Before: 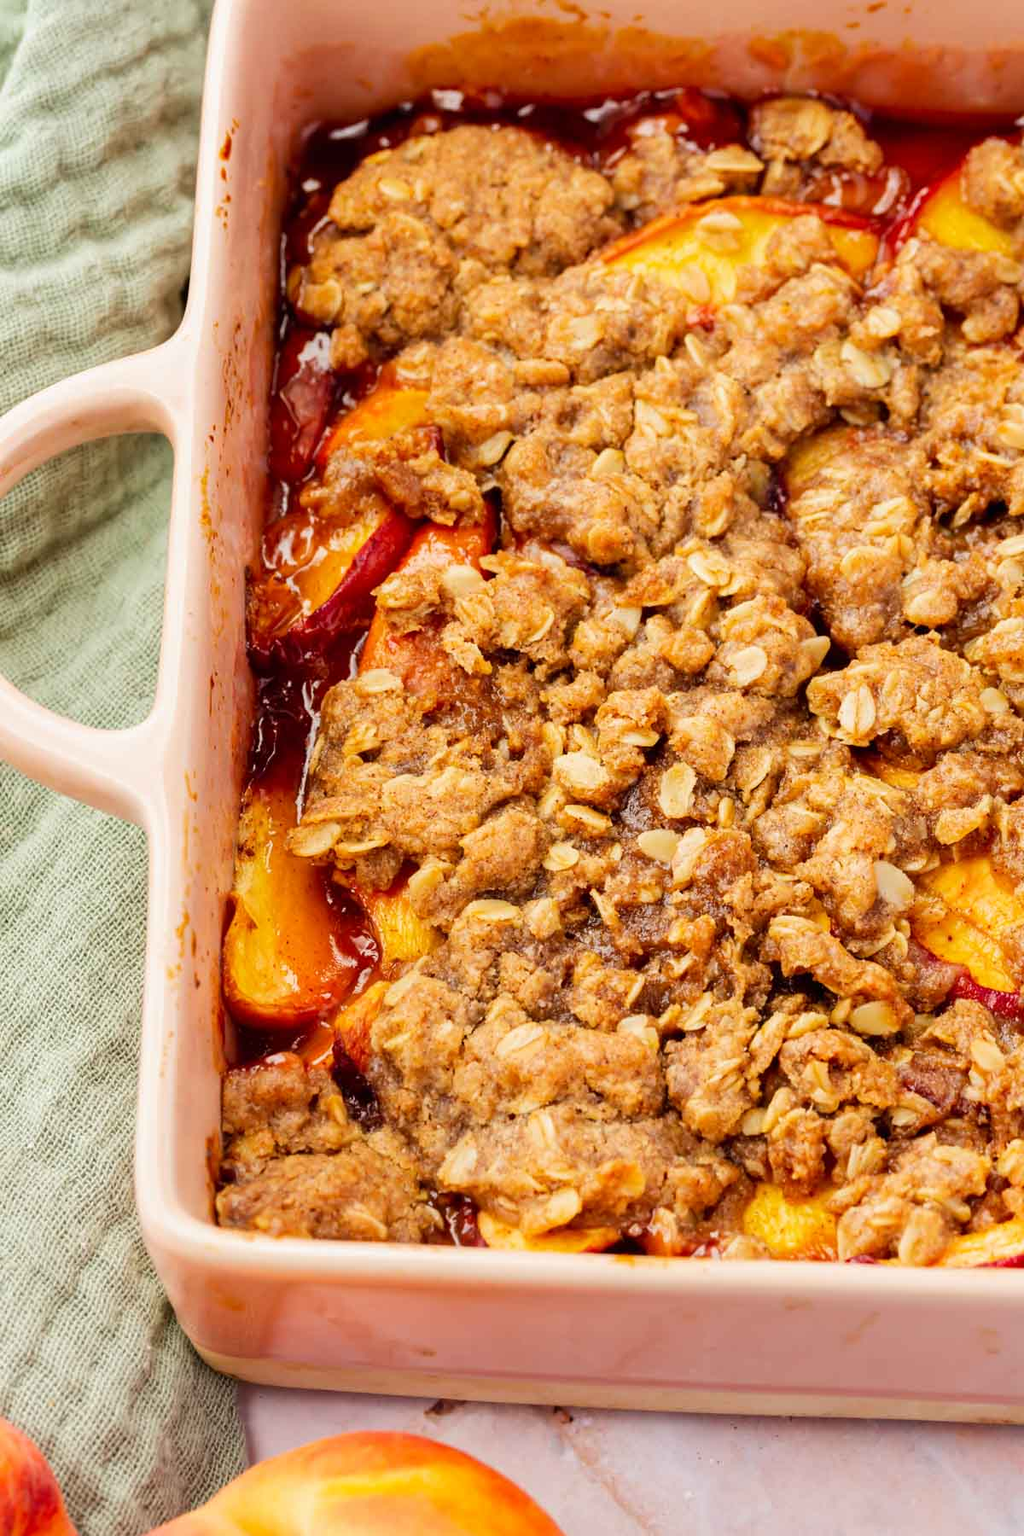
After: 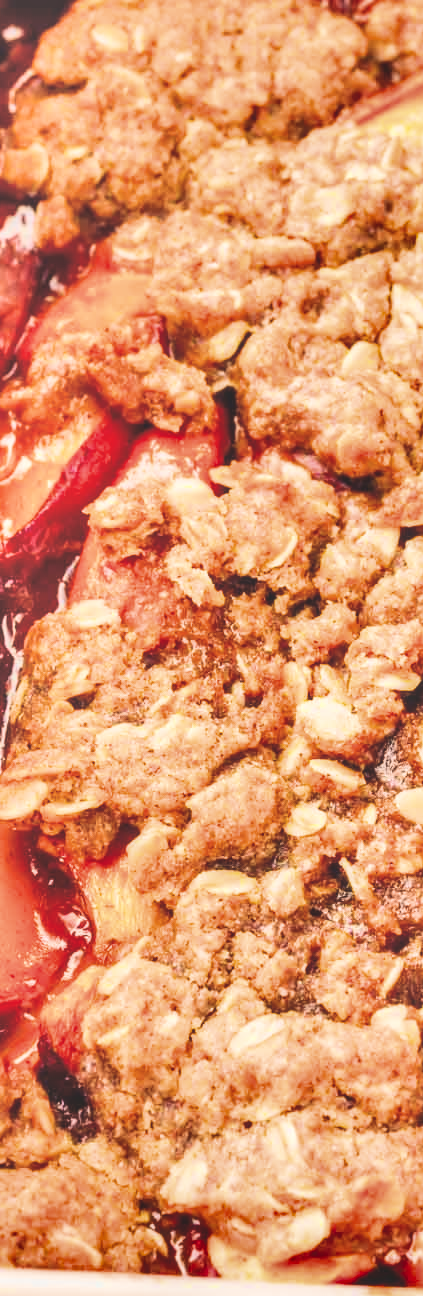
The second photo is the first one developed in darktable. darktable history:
shadows and highlights: white point adjustment 0.053, highlights color adjustment 42.32%, soften with gaussian
local contrast: on, module defaults
crop and rotate: left 29.369%, top 10.262%, right 35.359%, bottom 17.699%
exposure: black level correction -0.023, exposure 1.397 EV, compensate highlight preservation false
filmic rgb: middle gray luminance 29.05%, black relative exposure -10.32 EV, white relative exposure 5.47 EV, target black luminance 0%, hardness 3.93, latitude 2.25%, contrast 1.121, highlights saturation mix 4.1%, shadows ↔ highlights balance 14.92%, color science v6 (2022)
